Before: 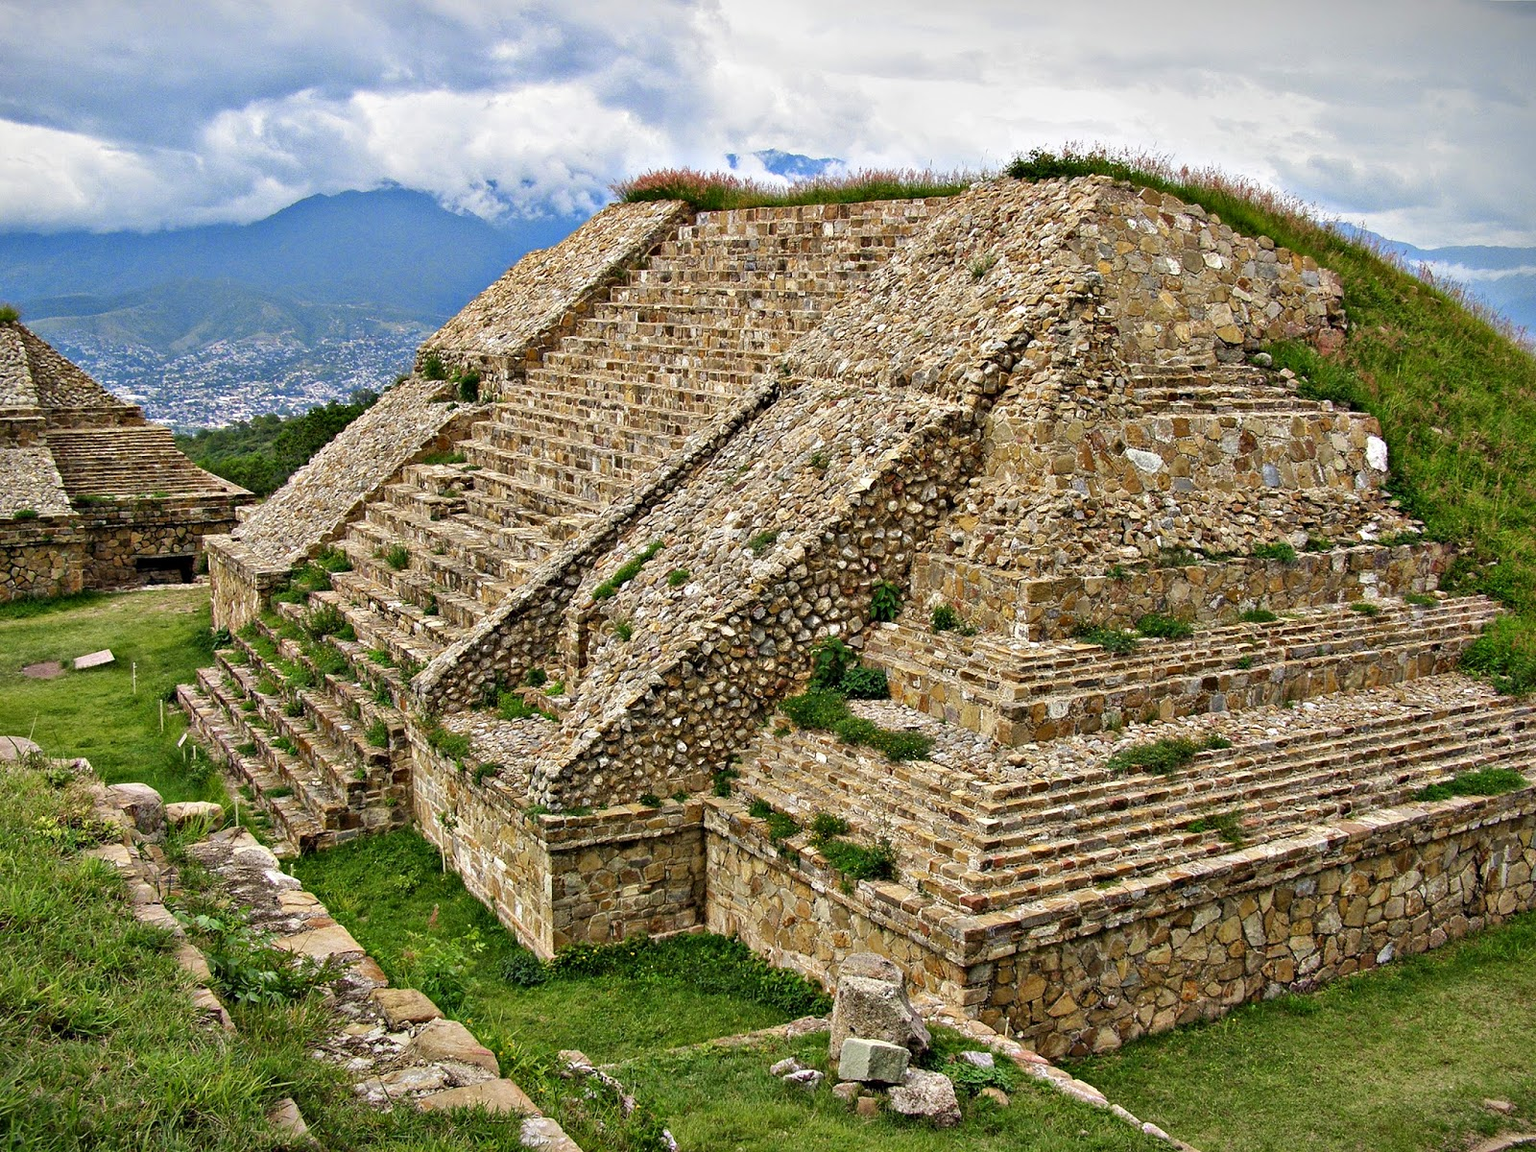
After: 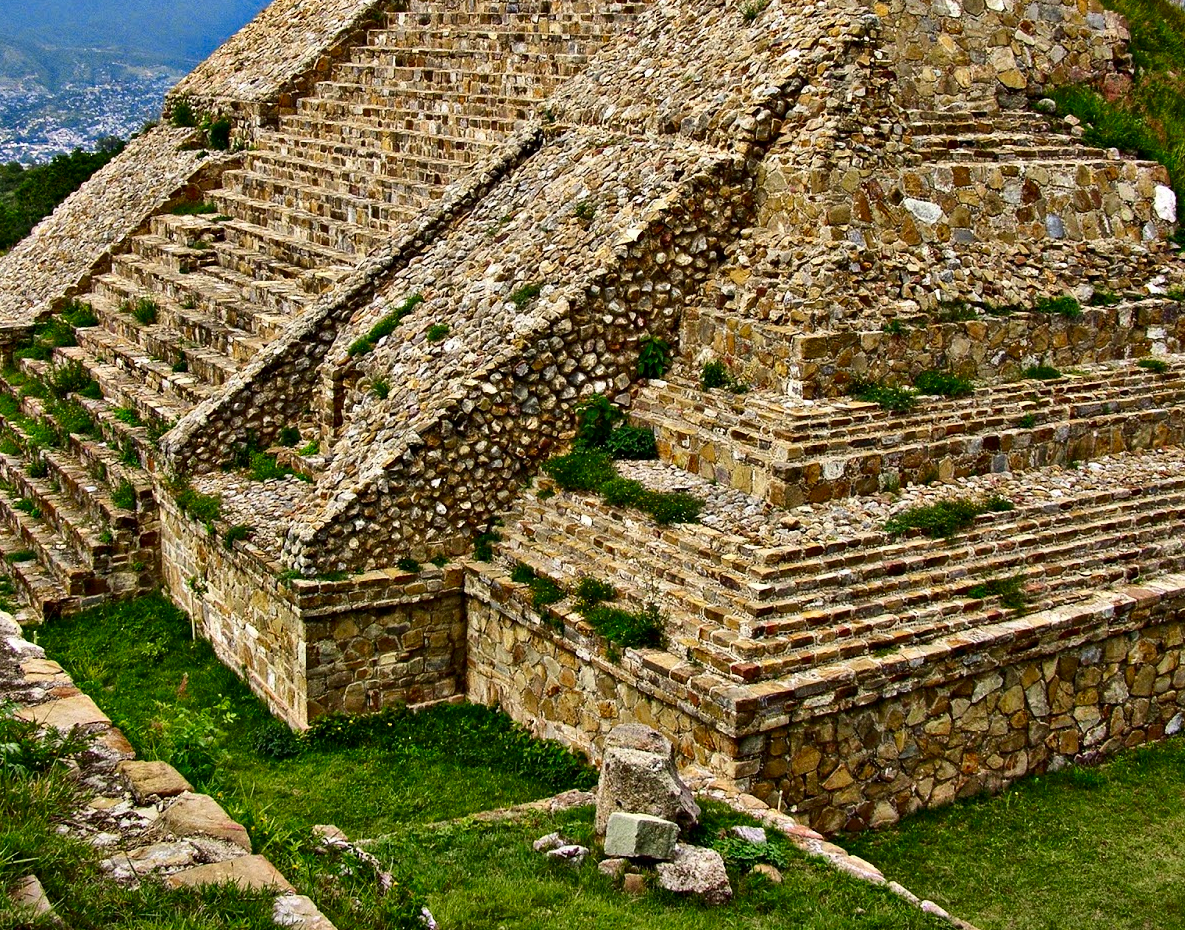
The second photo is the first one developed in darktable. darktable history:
contrast brightness saturation: contrast 0.193, brightness -0.103, saturation 0.211
crop: left 16.829%, top 22.431%, right 9.099%
